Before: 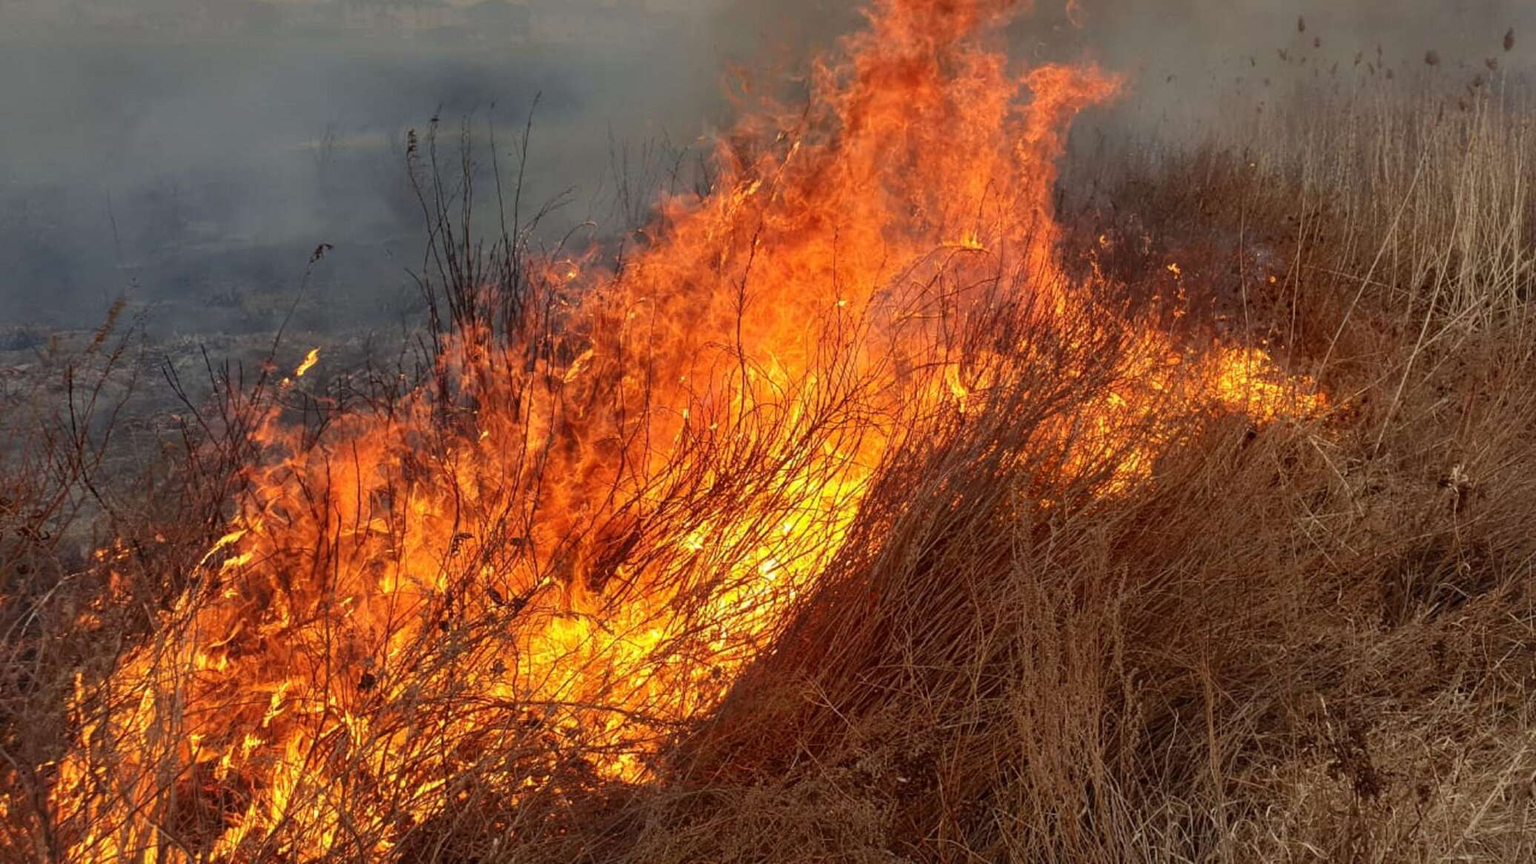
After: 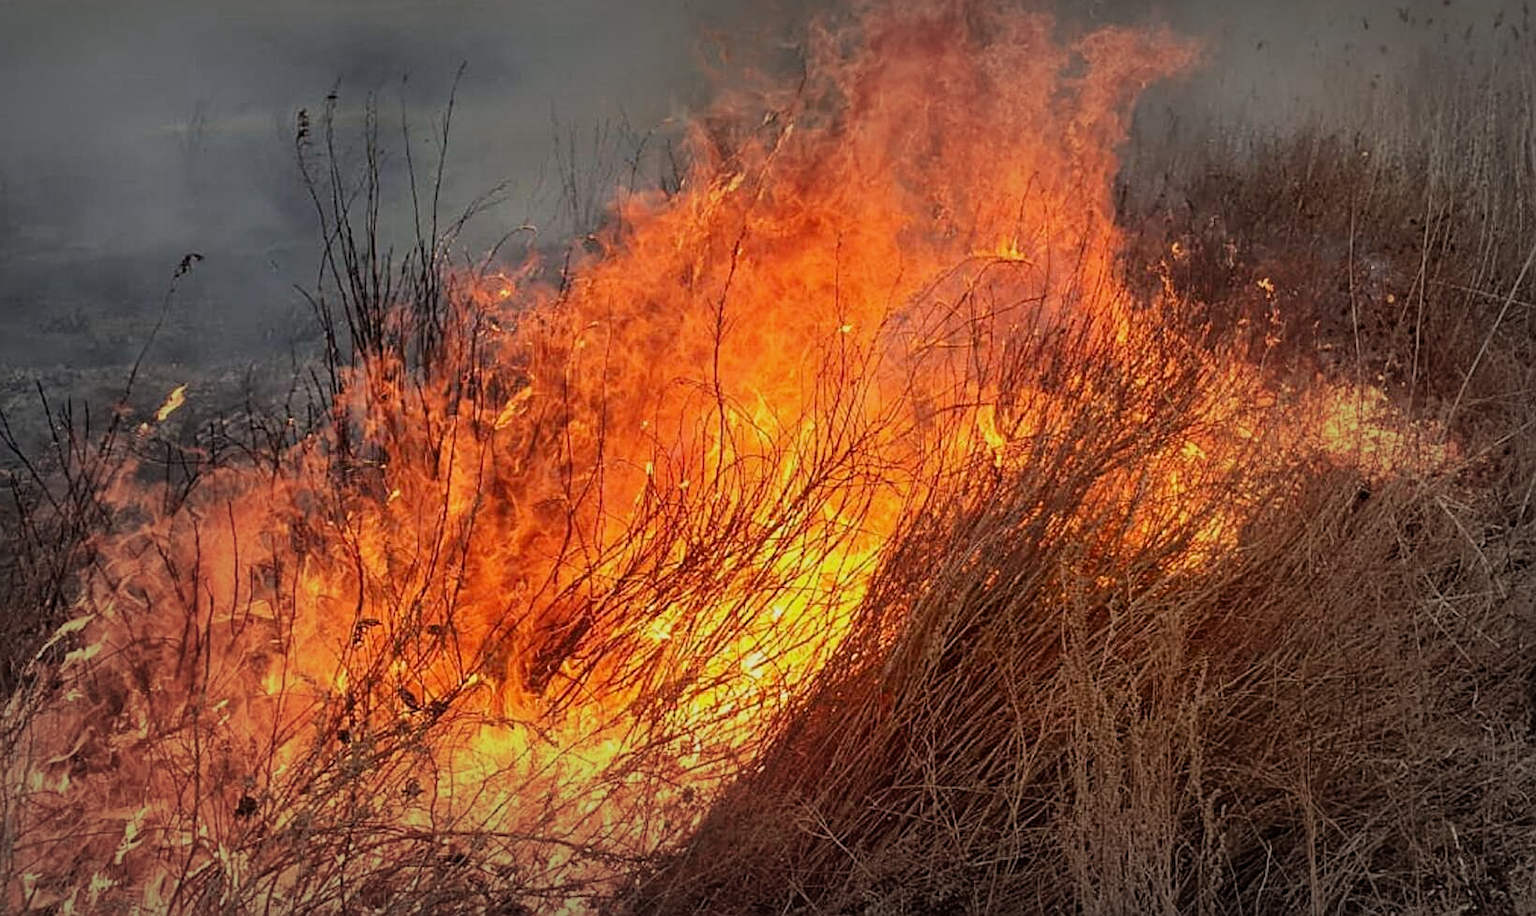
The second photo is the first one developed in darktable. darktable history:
sharpen: on, module defaults
crop: left 11.198%, top 5.001%, right 9.604%, bottom 10.427%
filmic rgb: black relative exposure -7.65 EV, white relative exposure 4.56 EV, hardness 3.61, color science v6 (2022)
vignetting: fall-off start 52.56%, automatic ratio true, width/height ratio 1.314, shape 0.222
exposure: black level correction 0, exposure 0.302 EV, compensate highlight preservation false
